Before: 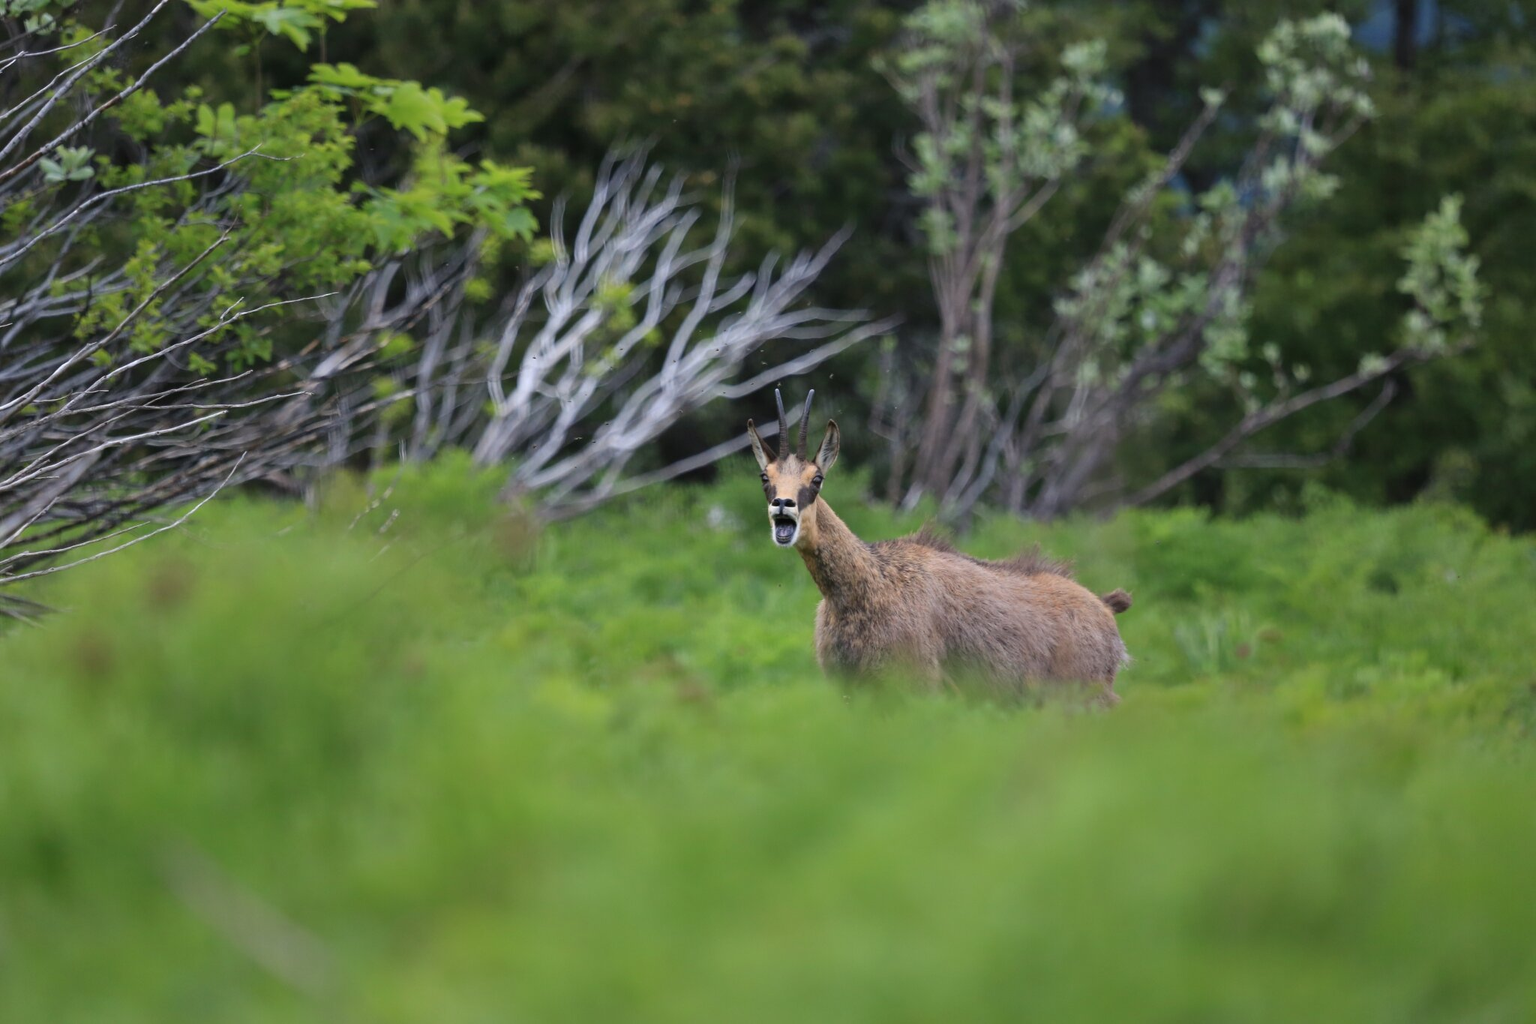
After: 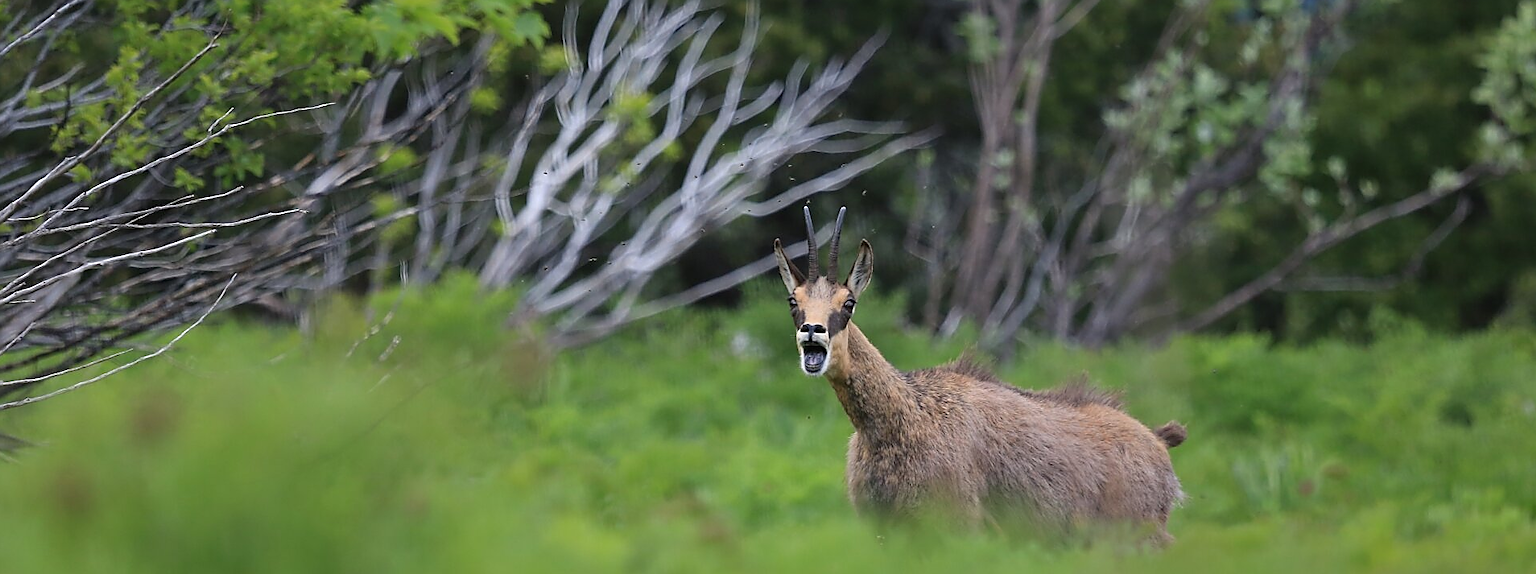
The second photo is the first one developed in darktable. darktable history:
sharpen: radius 1.4, amount 1.25, threshold 0.7
crop: left 1.744%, top 19.225%, right 5.069%, bottom 28.357%
